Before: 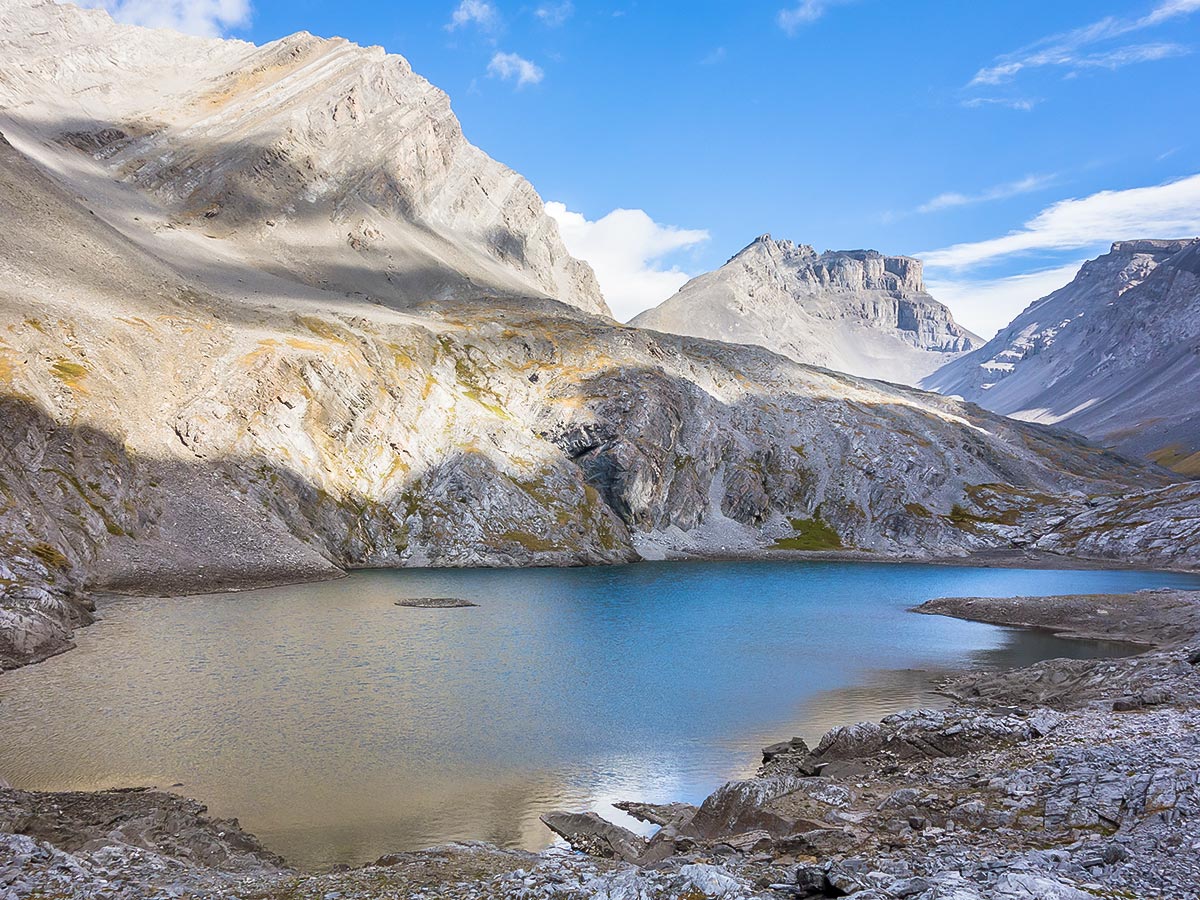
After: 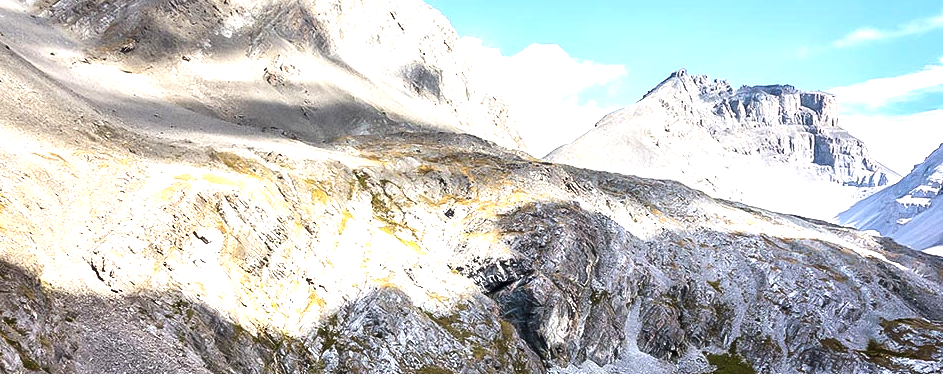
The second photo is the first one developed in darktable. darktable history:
crop: left 7.036%, top 18.398%, right 14.379%, bottom 40.043%
tone equalizer: -8 EV -1.08 EV, -7 EV -1.01 EV, -6 EV -0.867 EV, -5 EV -0.578 EV, -3 EV 0.578 EV, -2 EV 0.867 EV, -1 EV 1.01 EV, +0 EV 1.08 EV, edges refinement/feathering 500, mask exposure compensation -1.57 EV, preserve details no
base curve: curves: ch0 [(0, 0) (0.303, 0.277) (1, 1)]
